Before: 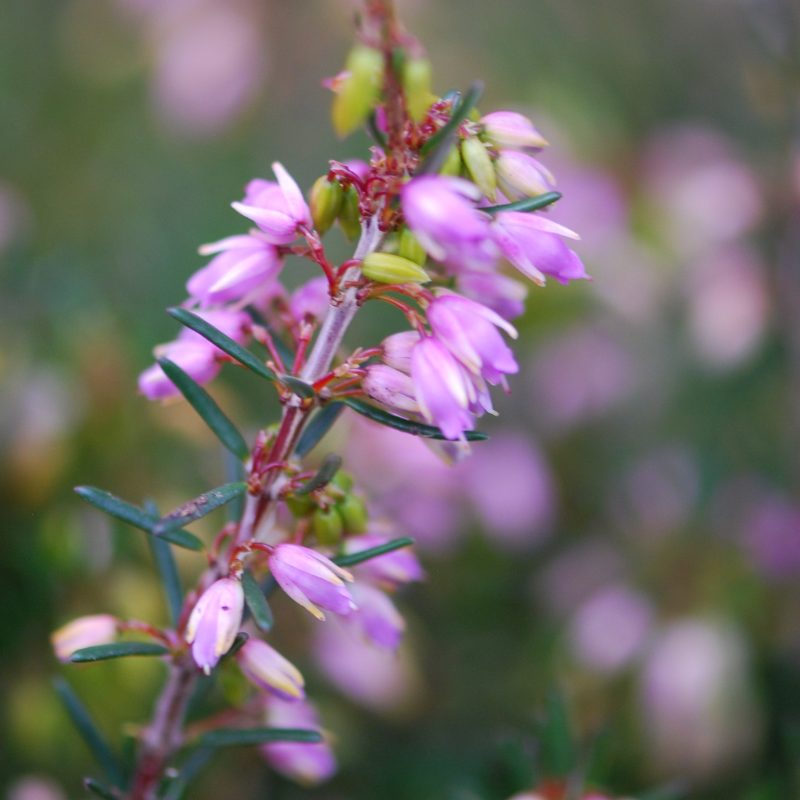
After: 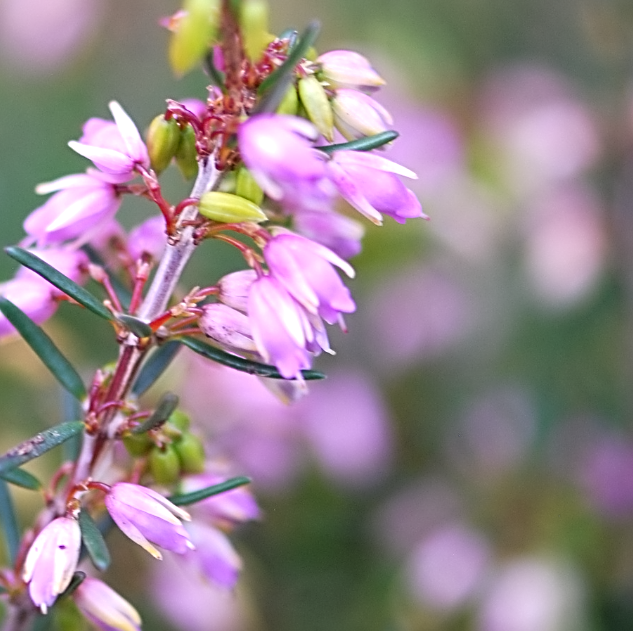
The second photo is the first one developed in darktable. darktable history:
sharpen: radius 2.687, amount 0.661
crop and rotate: left 20.426%, top 7.745%, right 0.333%, bottom 13.371%
contrast equalizer: octaves 7, y [[0.5 ×6], [0.5 ×6], [0.5 ×6], [0 ×6], [0, 0.039, 0.251, 0.29, 0.293, 0.292]]
exposure: black level correction 0, exposure 0.5 EV, compensate exposure bias true, compensate highlight preservation false
